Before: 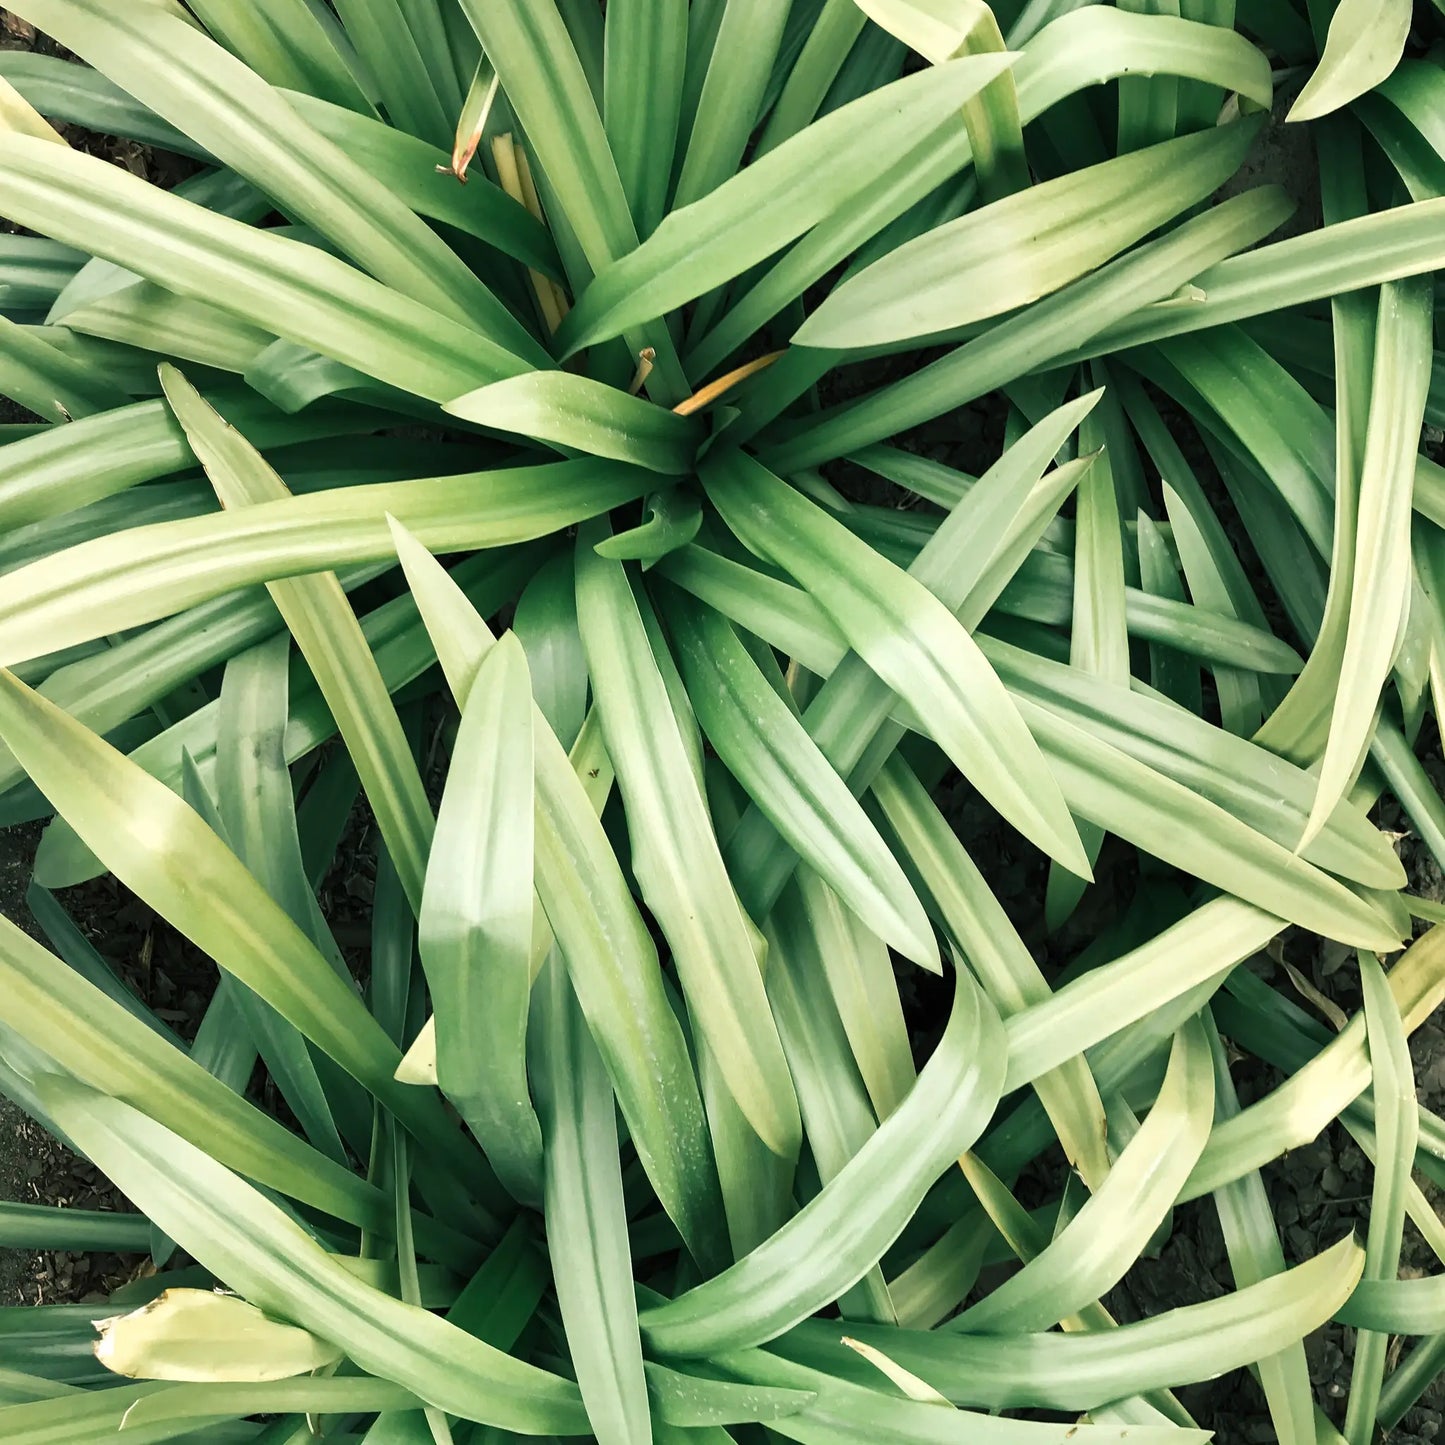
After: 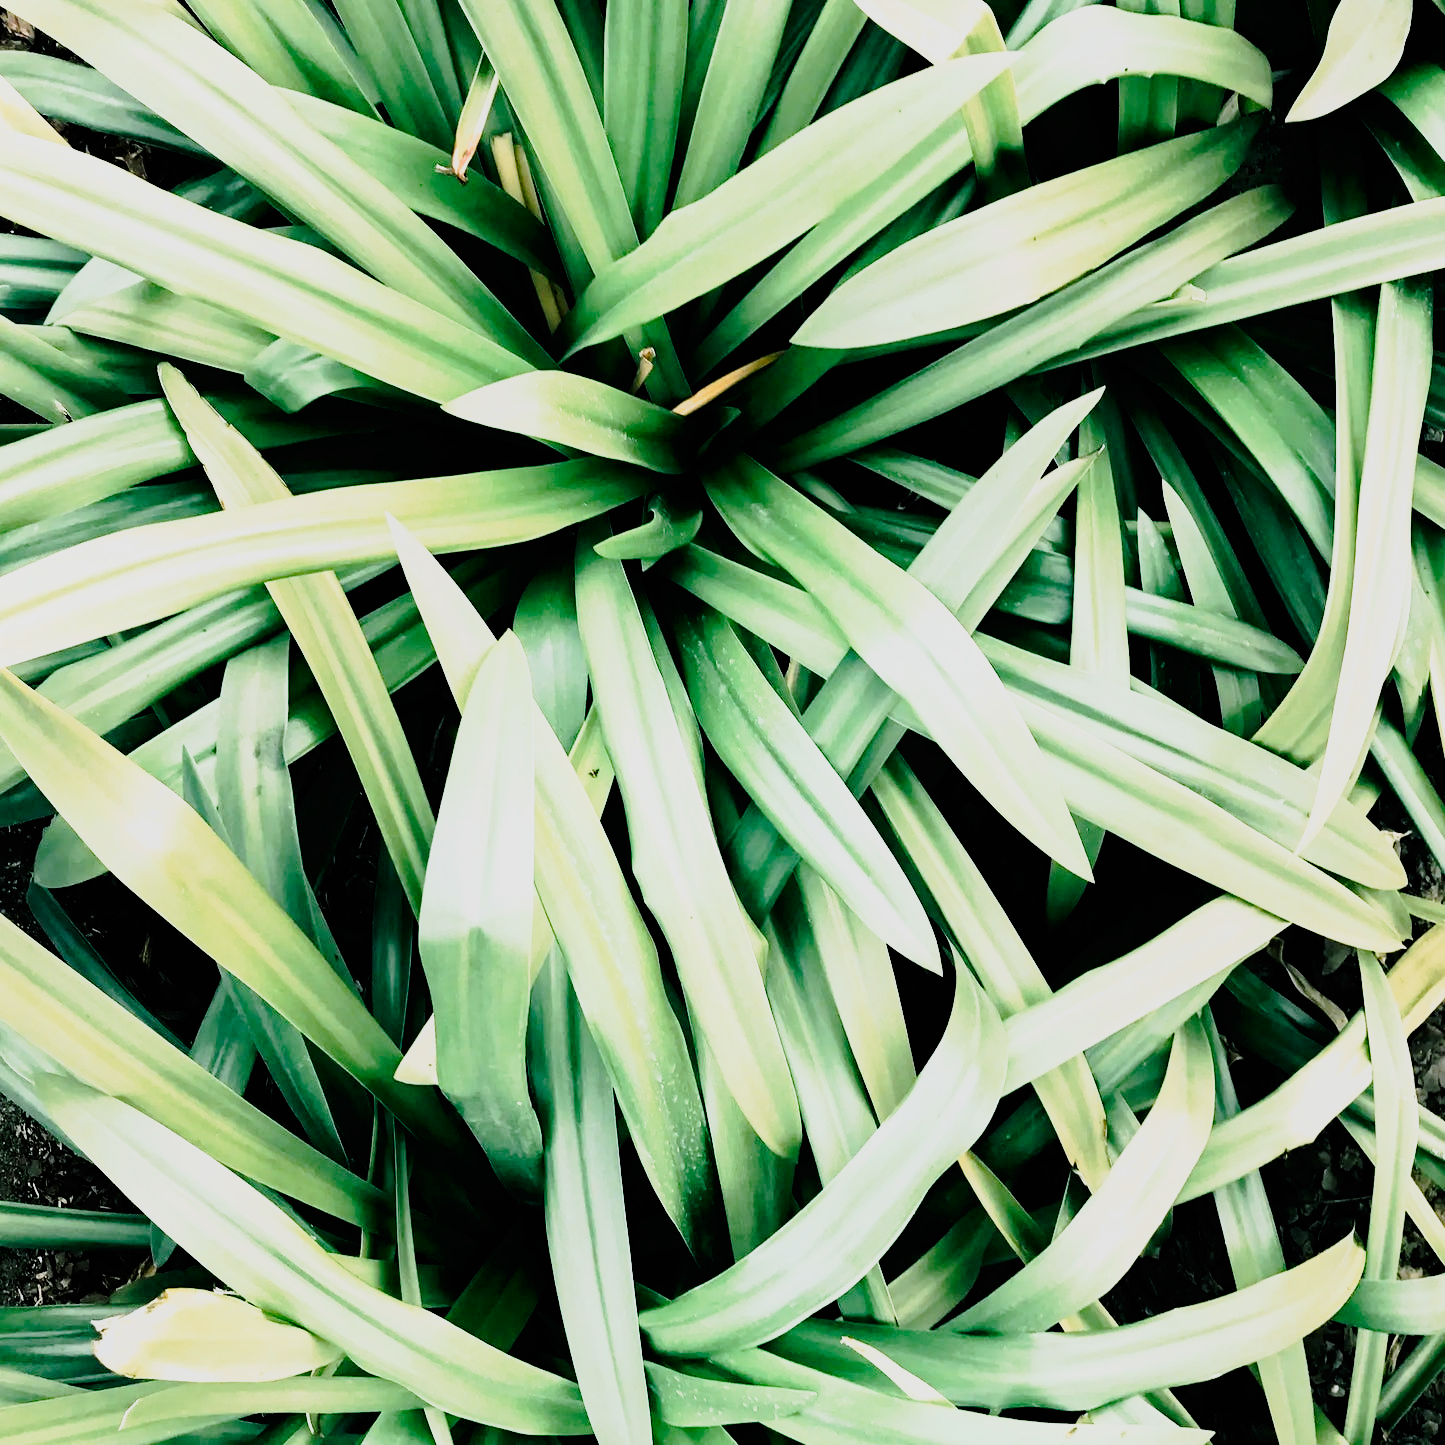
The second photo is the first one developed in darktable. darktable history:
exposure: exposure 0.402 EV, compensate highlight preservation false
haze removal: compatibility mode true, adaptive false
color calibration: illuminant as shot in camera, x 0.358, y 0.373, temperature 4628.91 K
tone curve: curves: ch0 [(0.003, 0.003) (0.104, 0.026) (0.236, 0.181) (0.401, 0.443) (0.495, 0.55) (0.625, 0.67) (0.819, 0.841) (0.96, 0.899)]; ch1 [(0, 0) (0.161, 0.092) (0.37, 0.302) (0.424, 0.402) (0.45, 0.466) (0.495, 0.51) (0.573, 0.571) (0.638, 0.641) (0.751, 0.741) (1, 1)]; ch2 [(0, 0) (0.352, 0.403) (0.466, 0.443) (0.524, 0.526) (0.56, 0.556) (1, 1)], preserve colors none
filmic rgb: black relative exposure -16 EV, white relative exposure 6.28 EV, hardness 5.11, contrast 1.35, color science v6 (2022)
shadows and highlights: shadows -70.39, highlights 35.37, soften with gaussian
